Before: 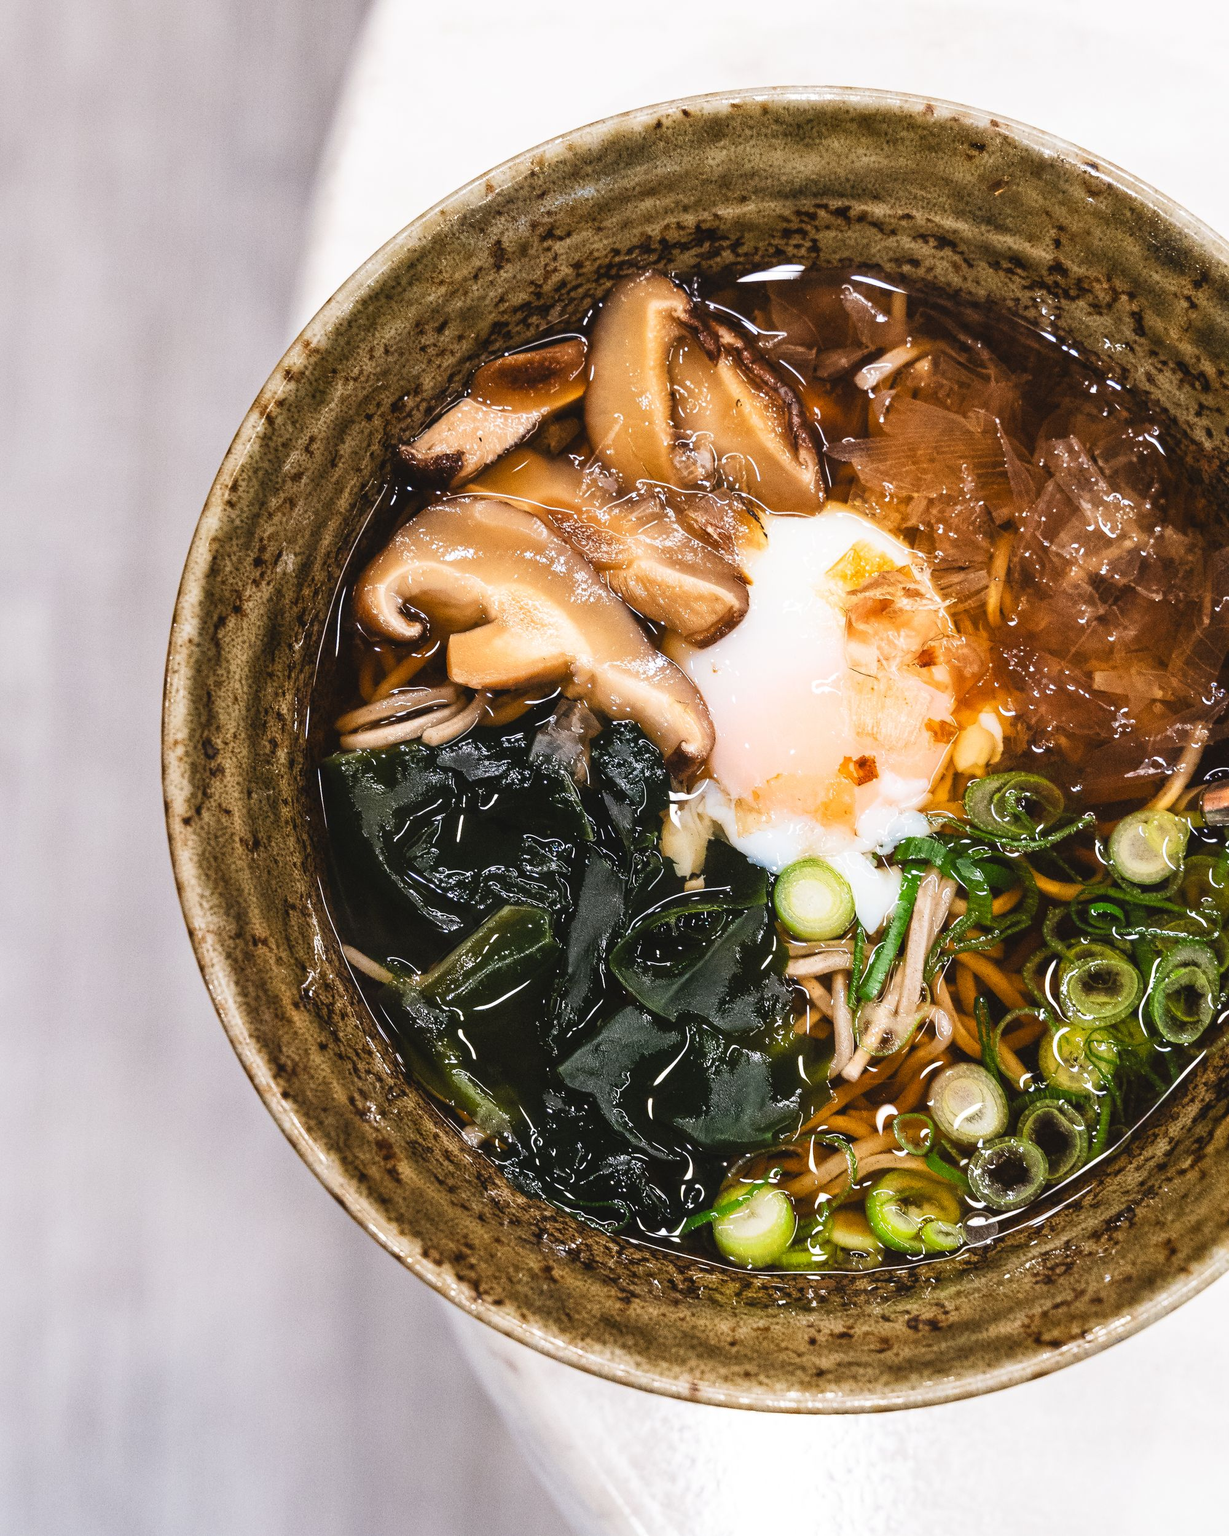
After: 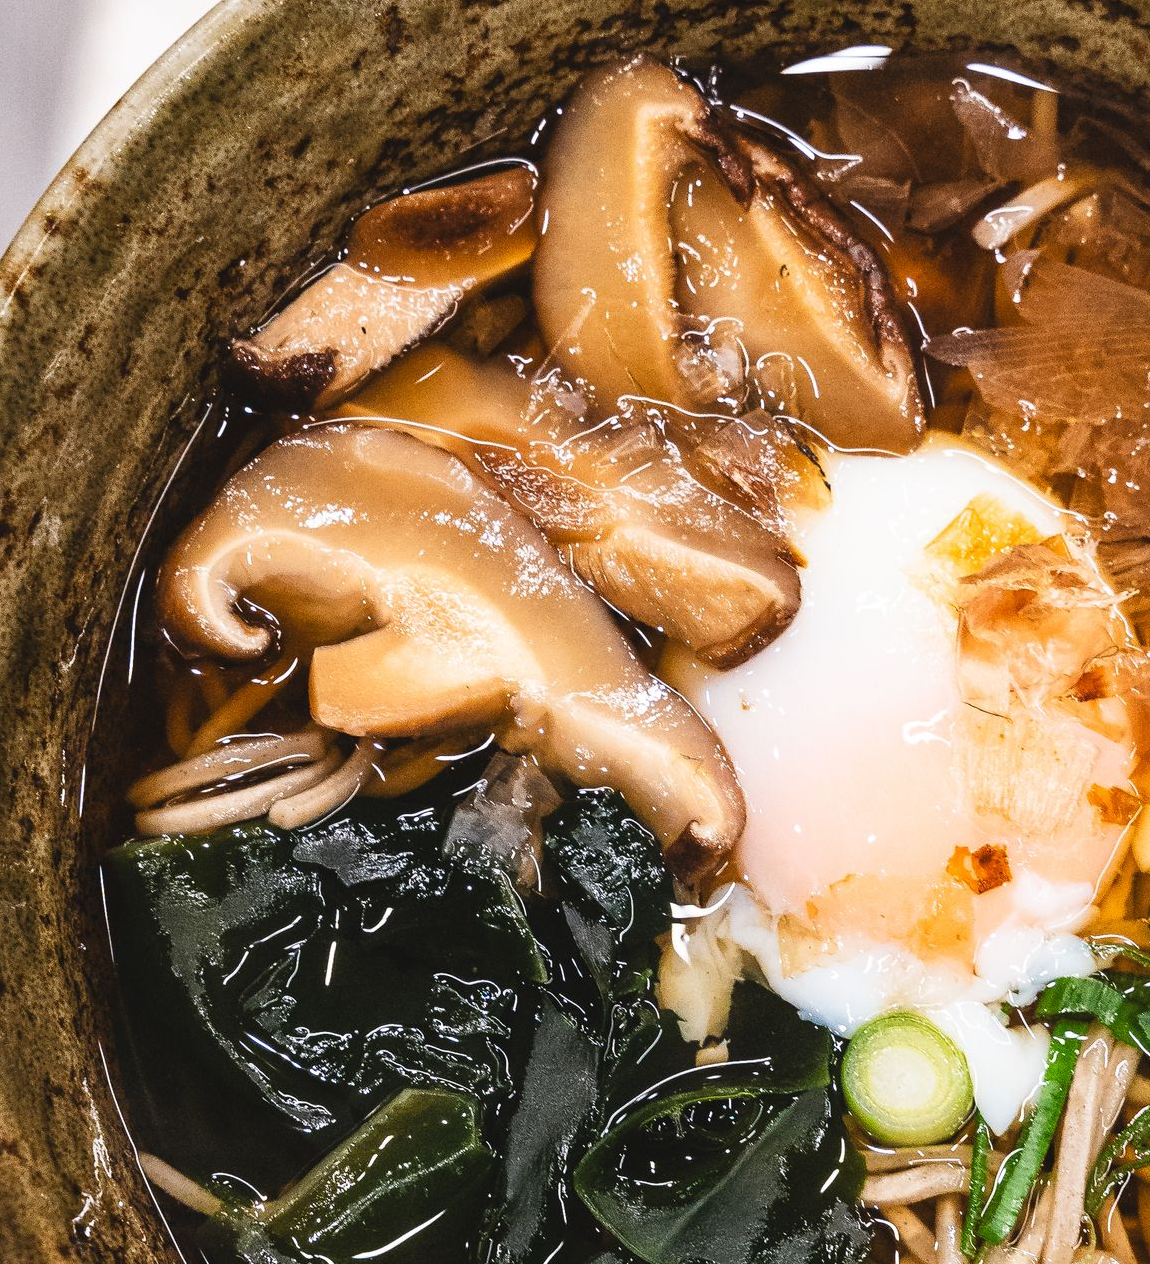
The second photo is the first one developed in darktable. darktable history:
crop: left 20.918%, top 15.425%, right 21.545%, bottom 33.976%
